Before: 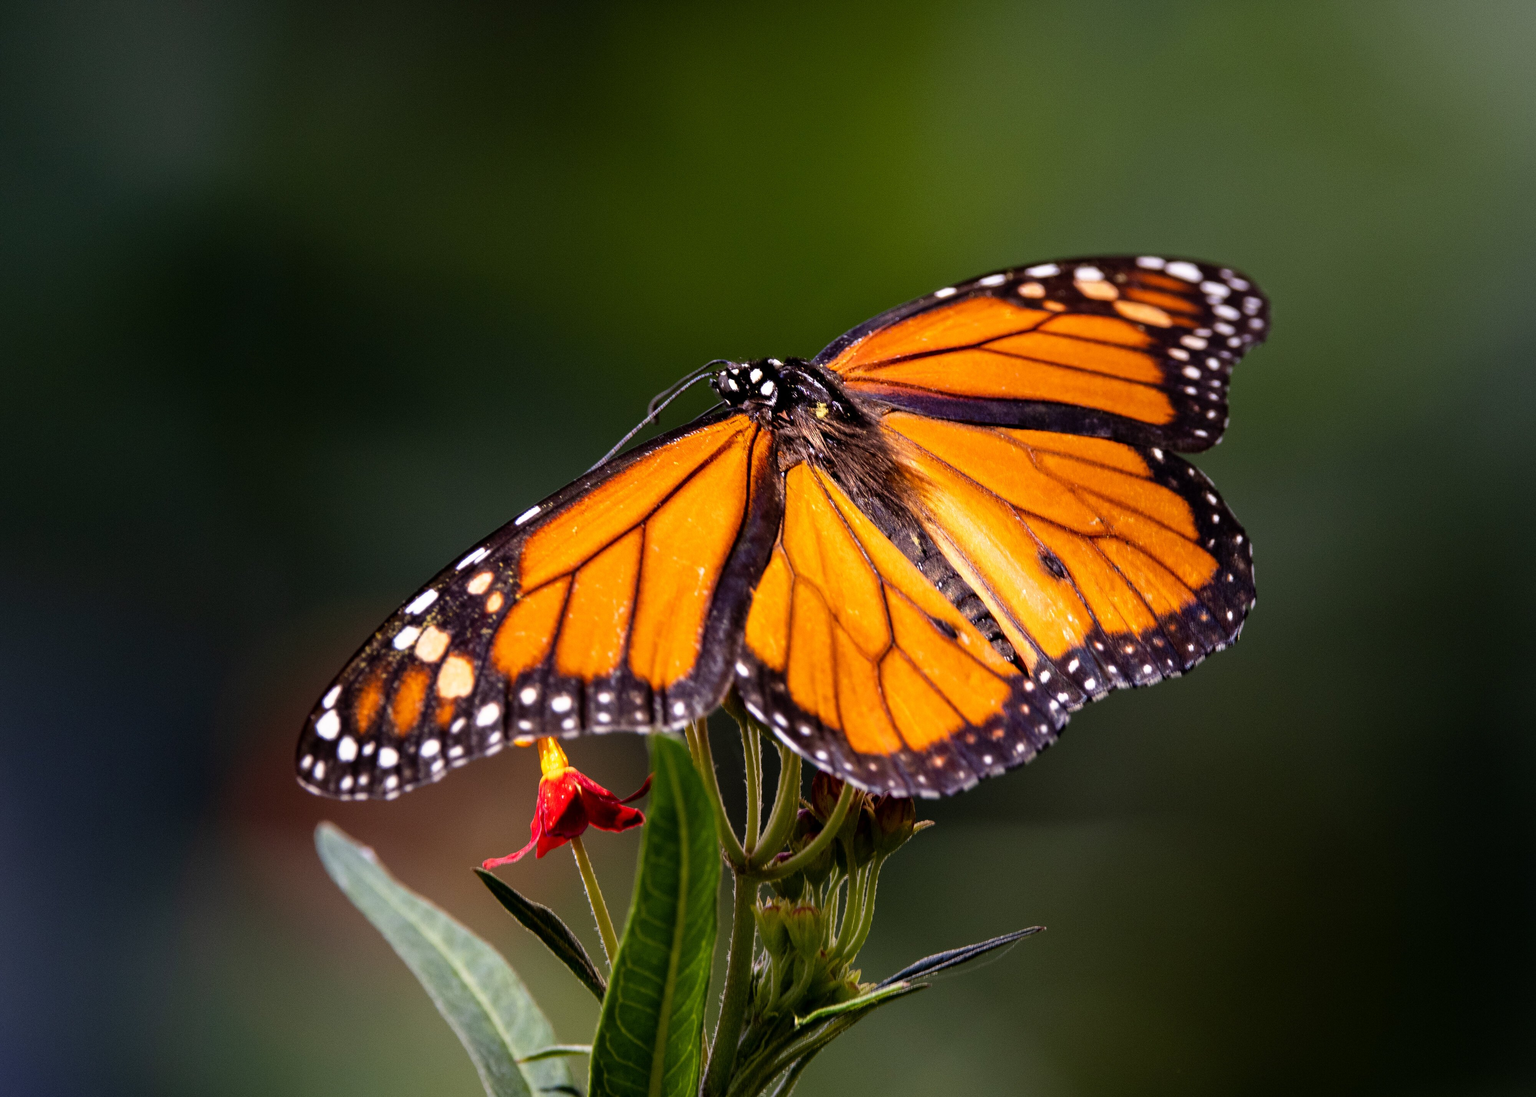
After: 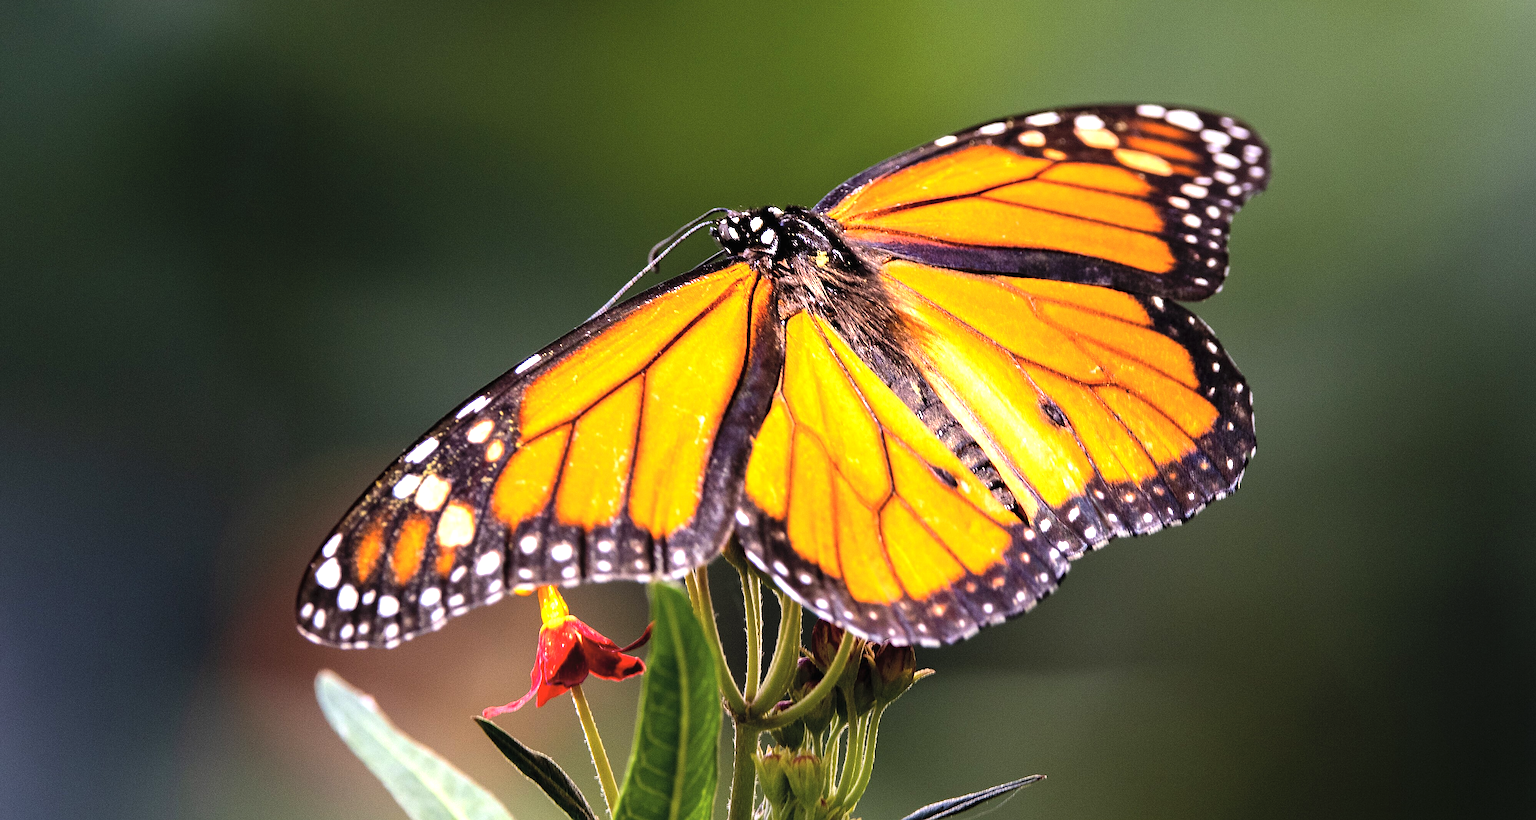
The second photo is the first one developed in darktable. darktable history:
exposure: black level correction 0, exposure 0.693 EV, compensate highlight preservation false
crop: top 13.883%, bottom 11.317%
sharpen: on, module defaults
tone equalizer: -8 EV -0.423 EV, -7 EV -0.395 EV, -6 EV -0.35 EV, -5 EV -0.252 EV, -3 EV 0.223 EV, -2 EV 0.35 EV, -1 EV 0.415 EV, +0 EV 0.405 EV, edges refinement/feathering 500, mask exposure compensation -1.57 EV, preserve details no
contrast brightness saturation: brightness 0.15
